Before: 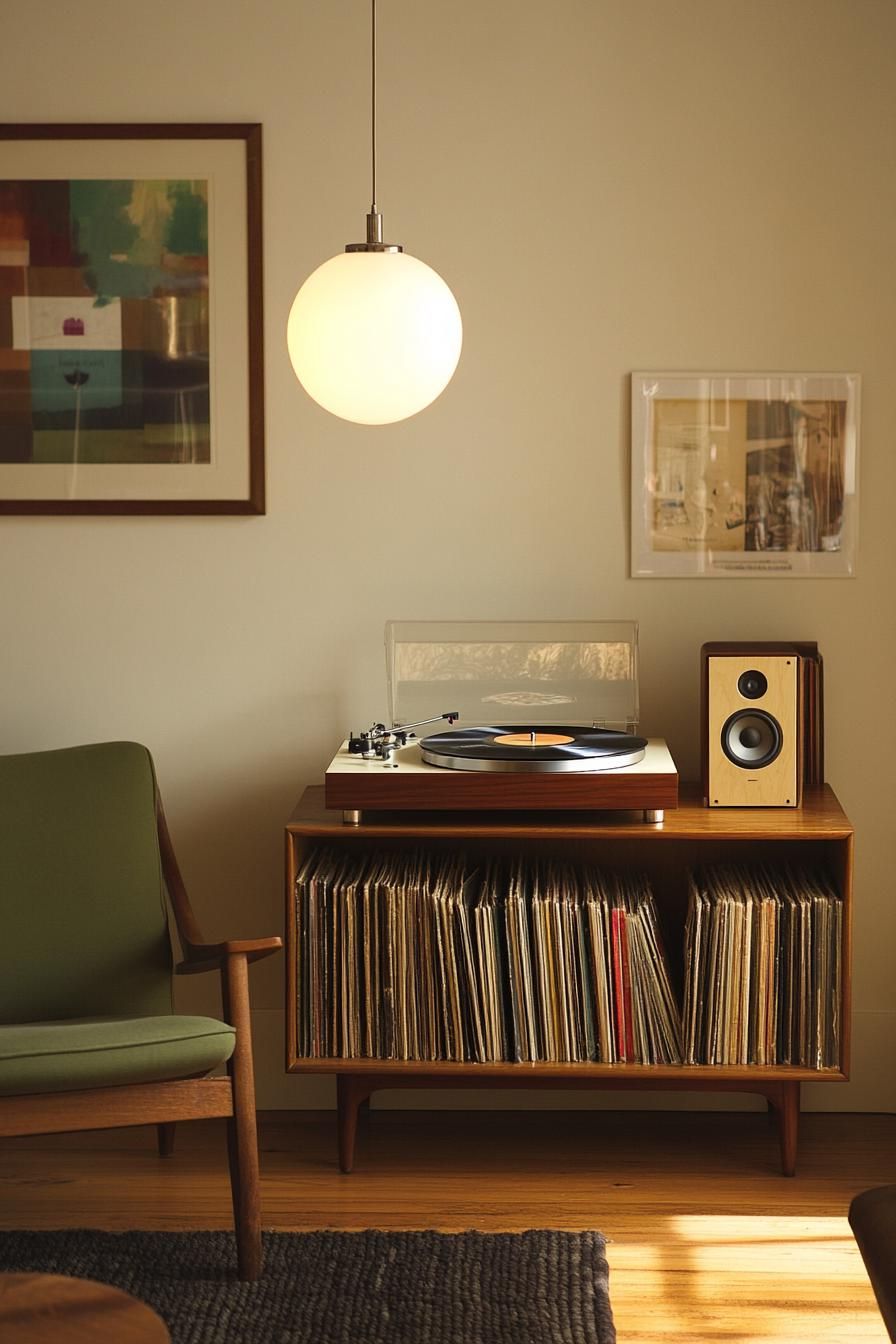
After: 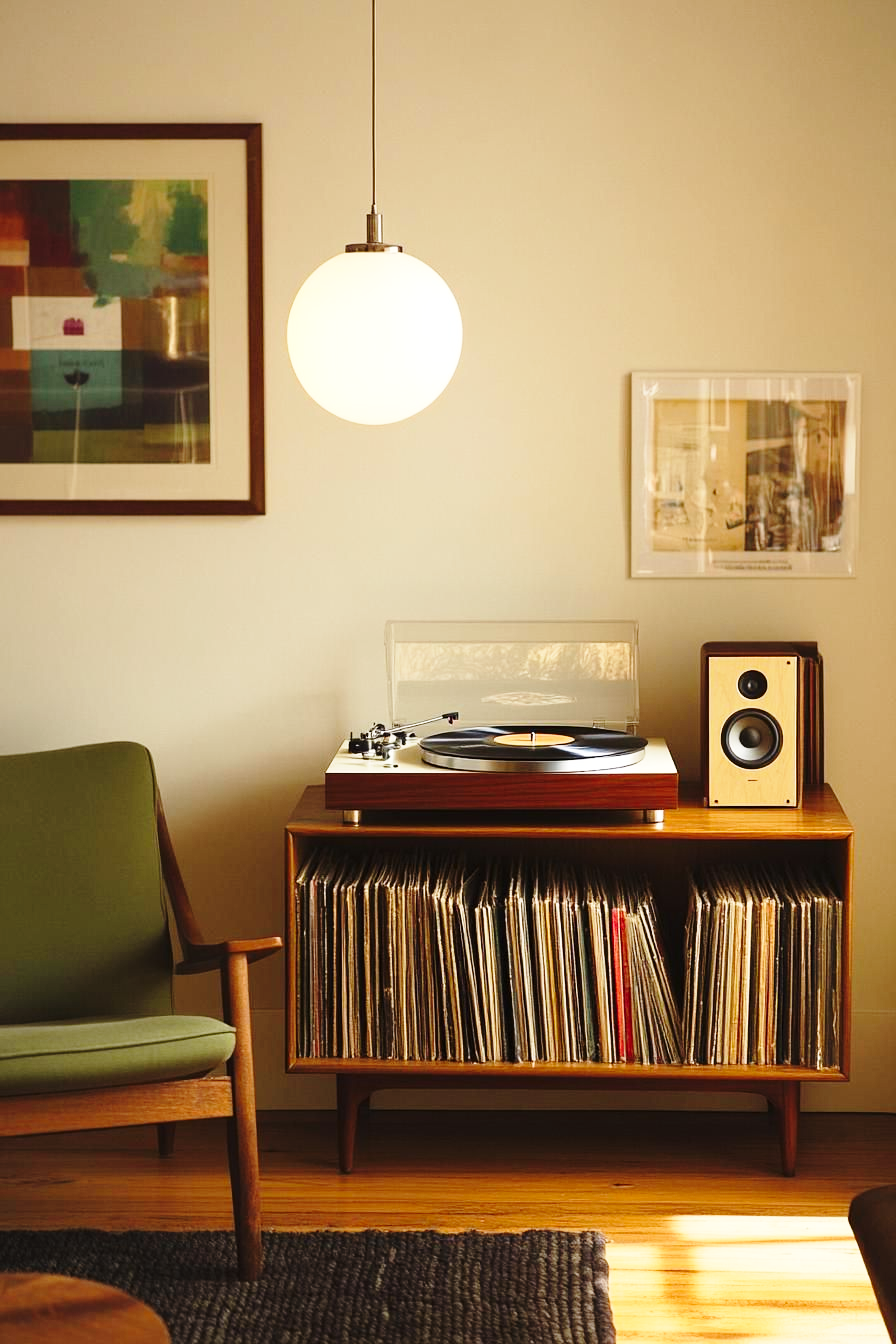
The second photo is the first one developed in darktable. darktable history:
base curve: curves: ch0 [(0, 0) (0.028, 0.03) (0.121, 0.232) (0.46, 0.748) (0.859, 0.968) (1, 1)], preserve colors none
exposure: exposure 0.019 EV, compensate highlight preservation false
